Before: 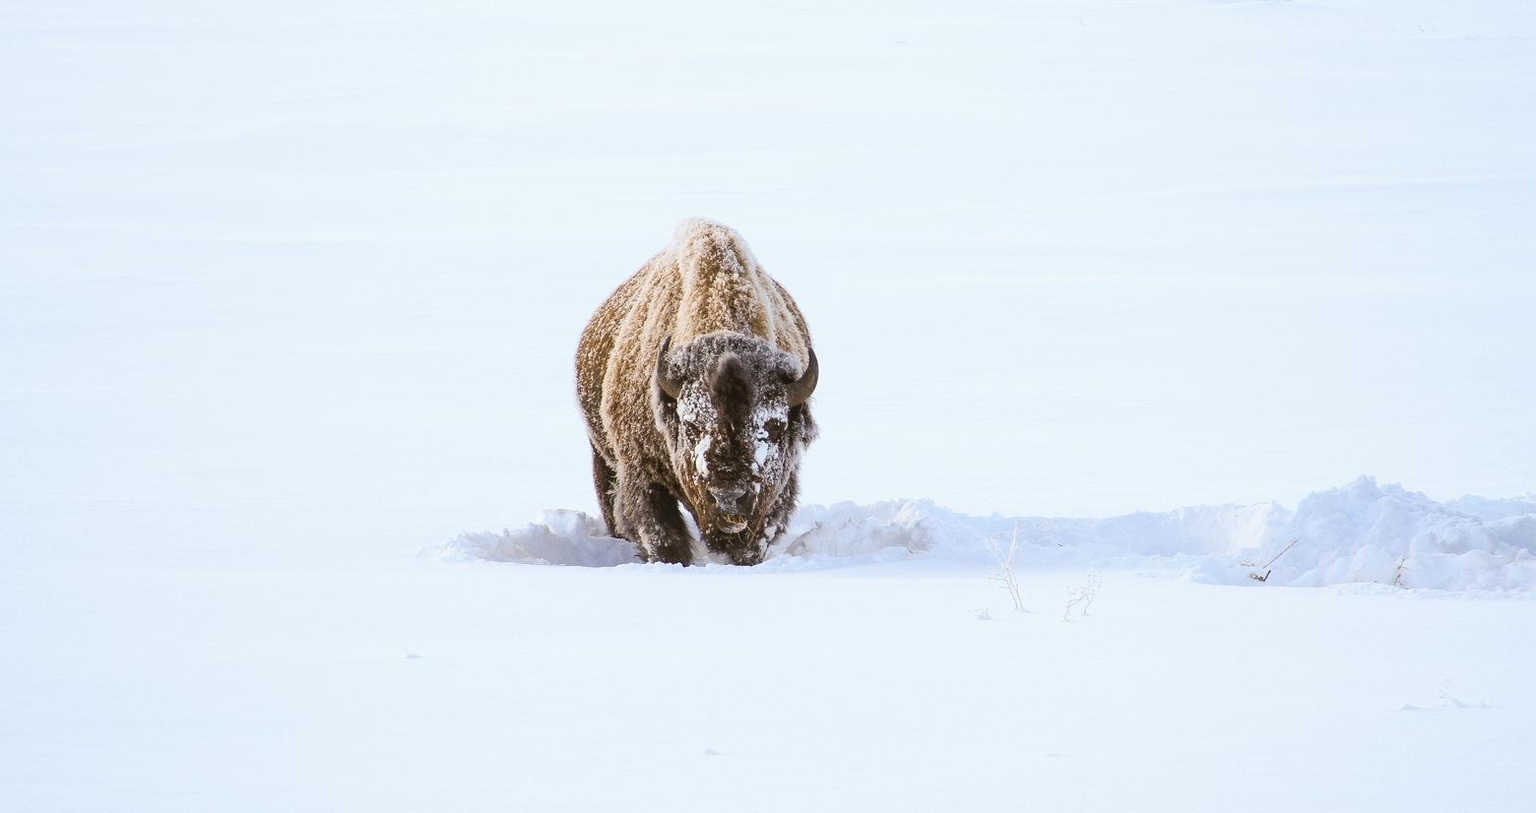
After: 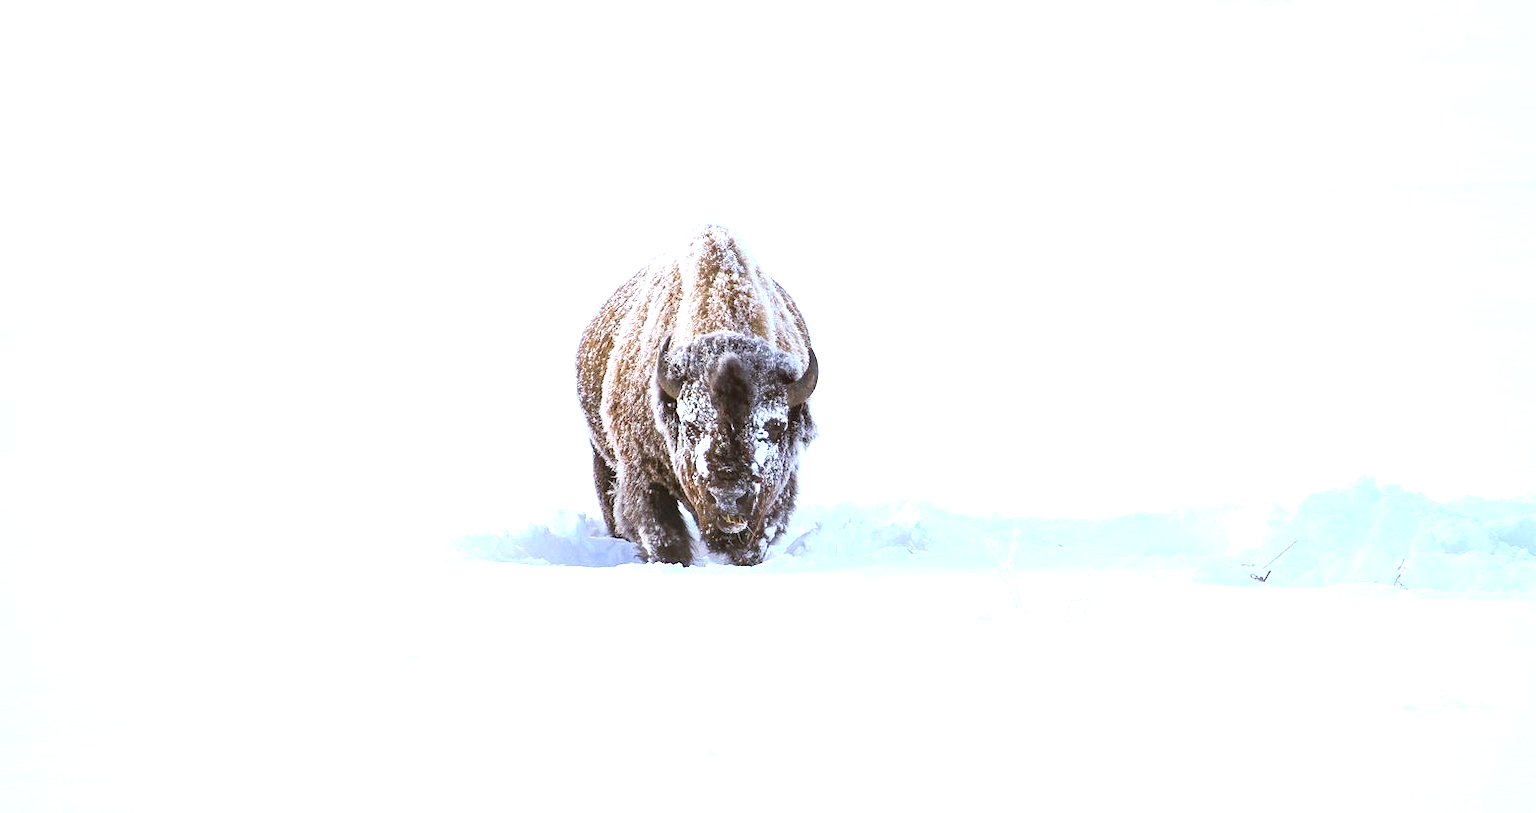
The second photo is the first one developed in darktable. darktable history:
color correction: highlights a* -2.11, highlights b* -18.15
exposure: exposure 0.753 EV, compensate highlight preservation false
